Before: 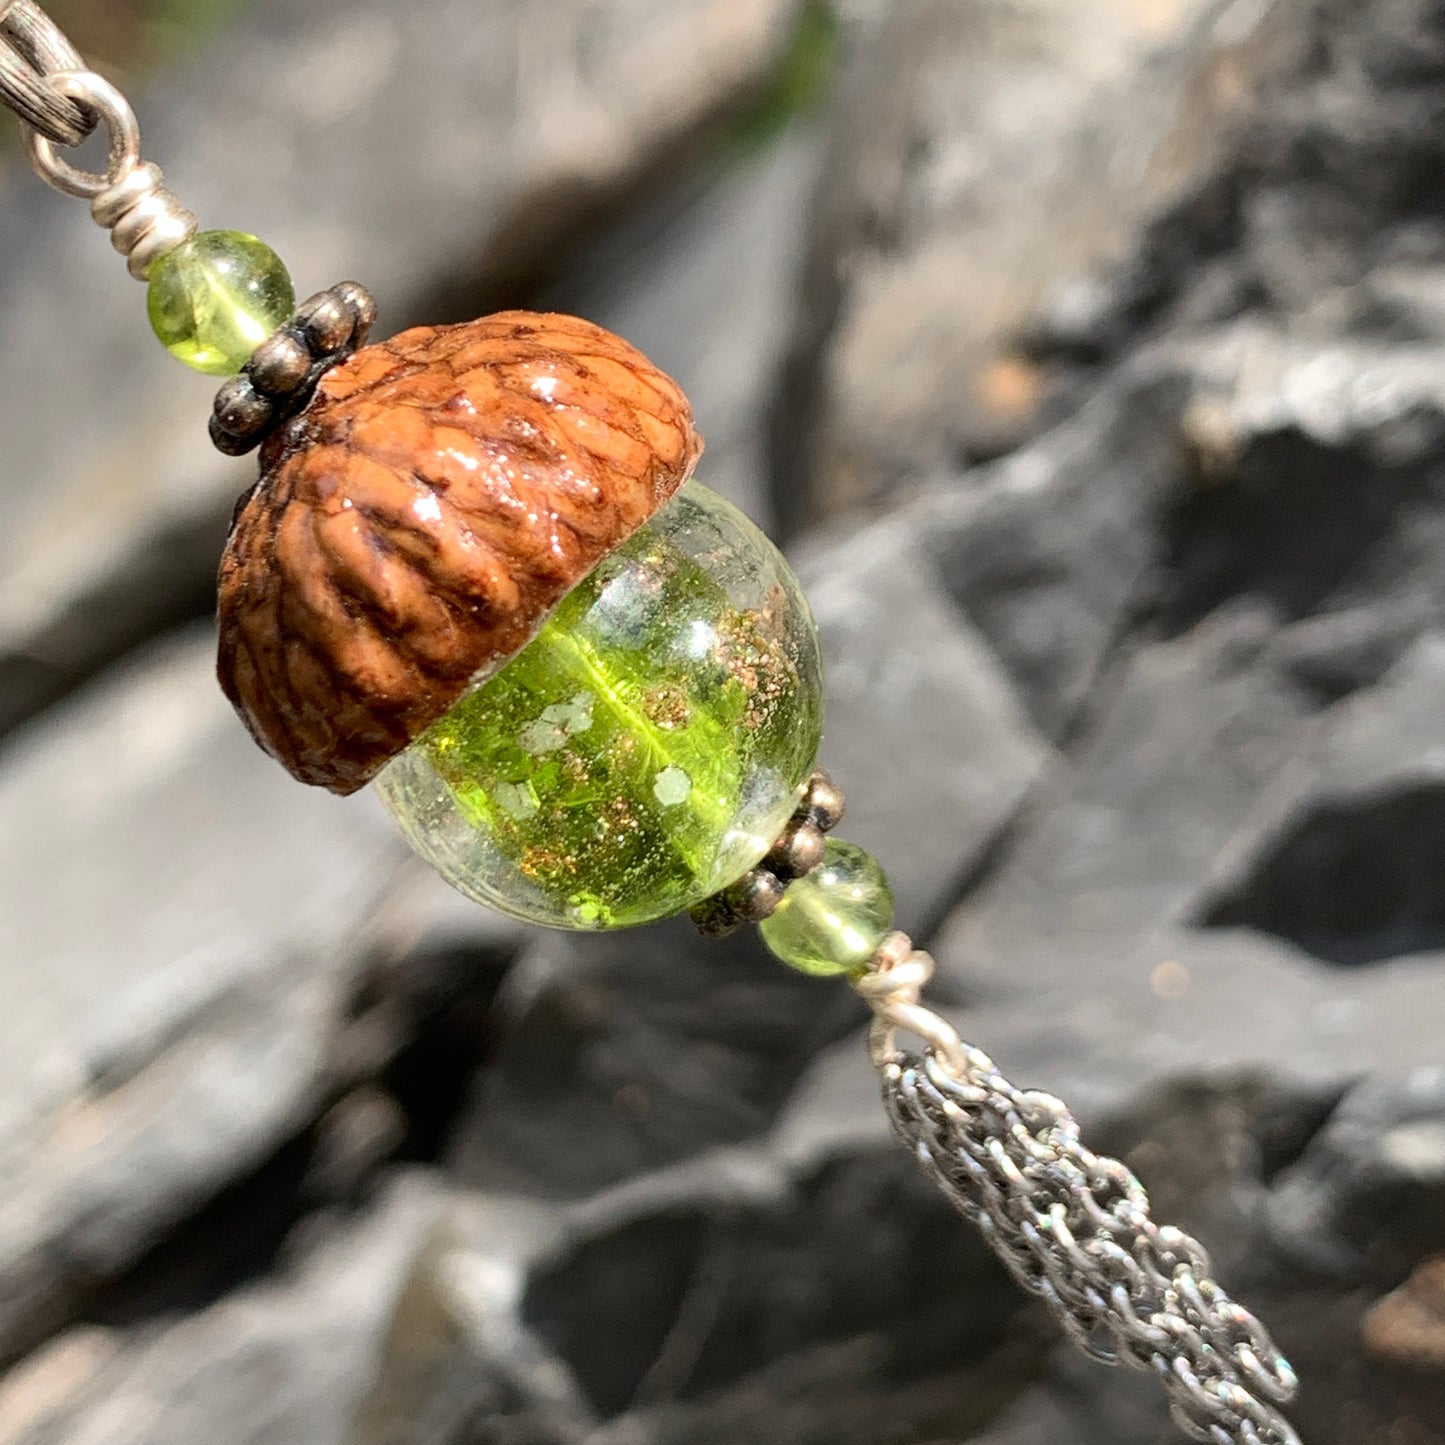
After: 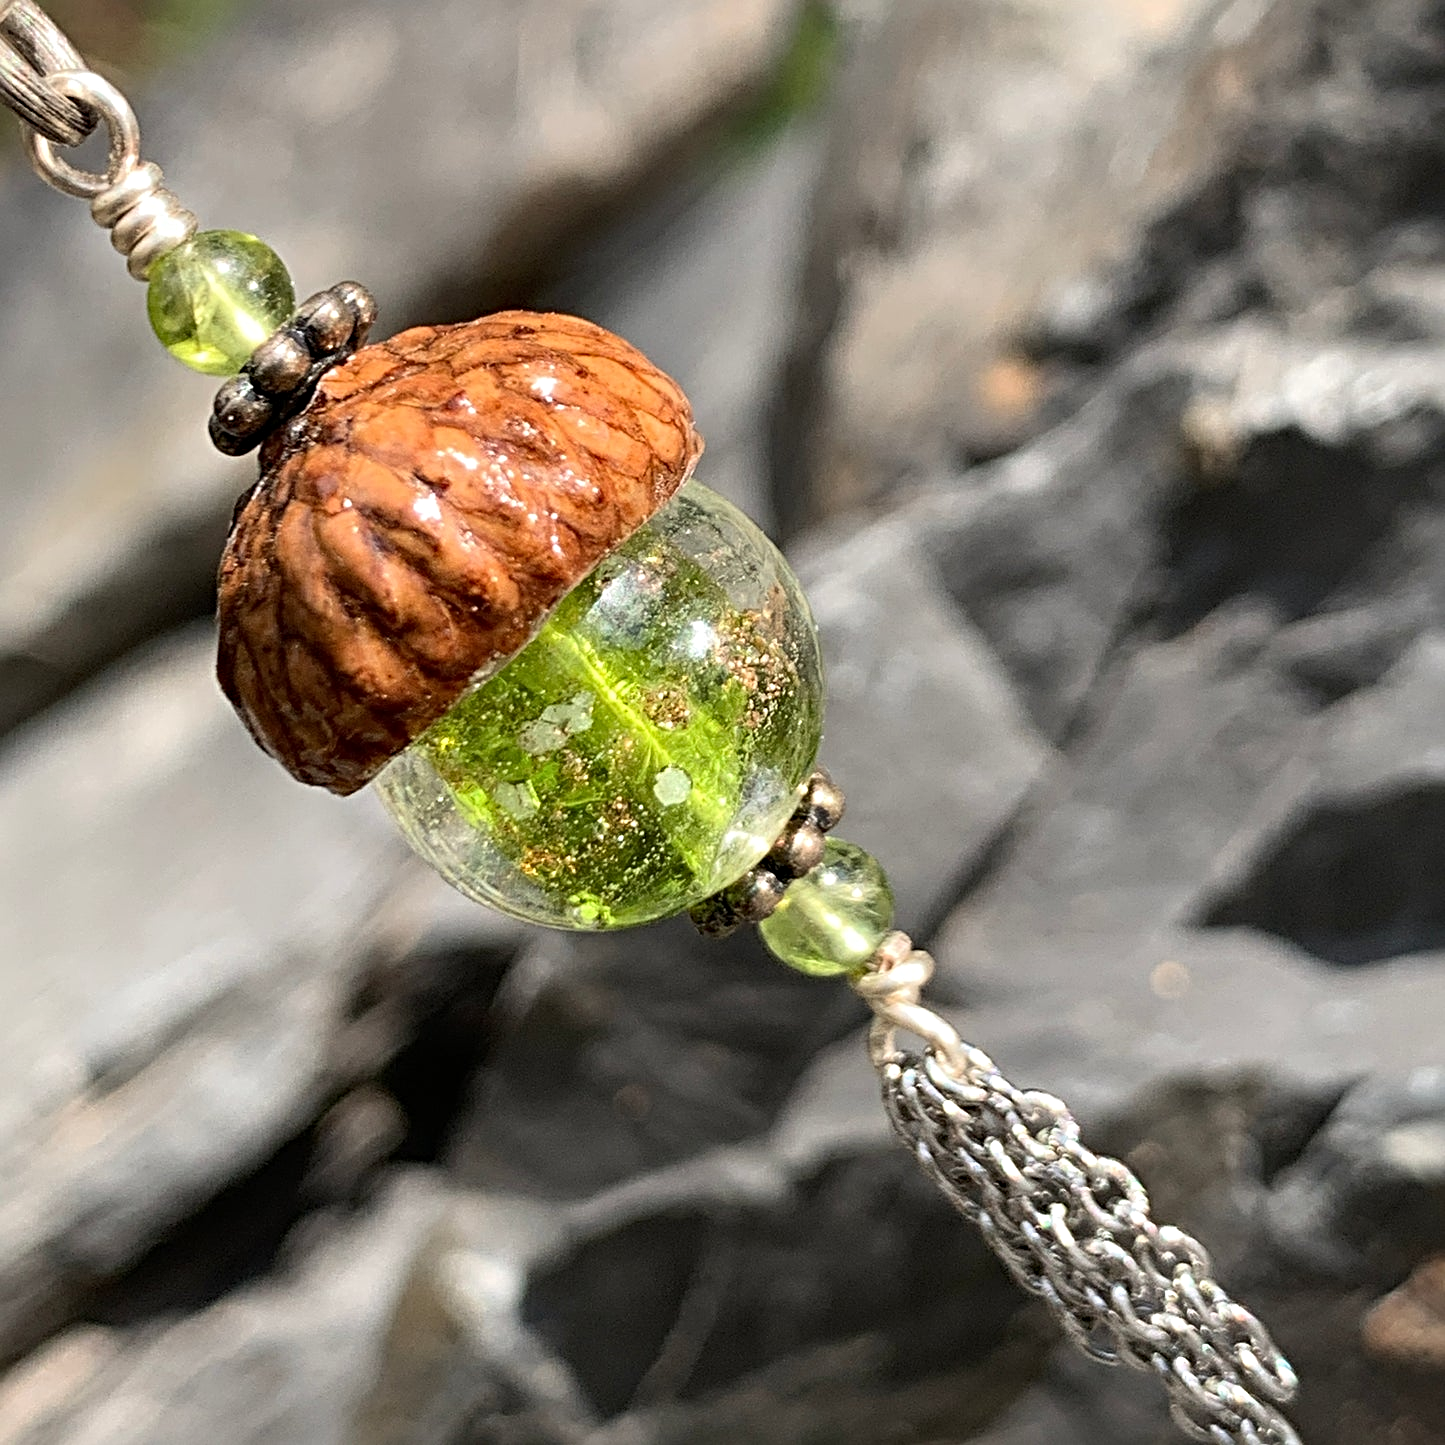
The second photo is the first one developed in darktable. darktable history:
sharpen: radius 4.883
shadows and highlights: shadows 4.1, highlights -17.6, soften with gaussian
